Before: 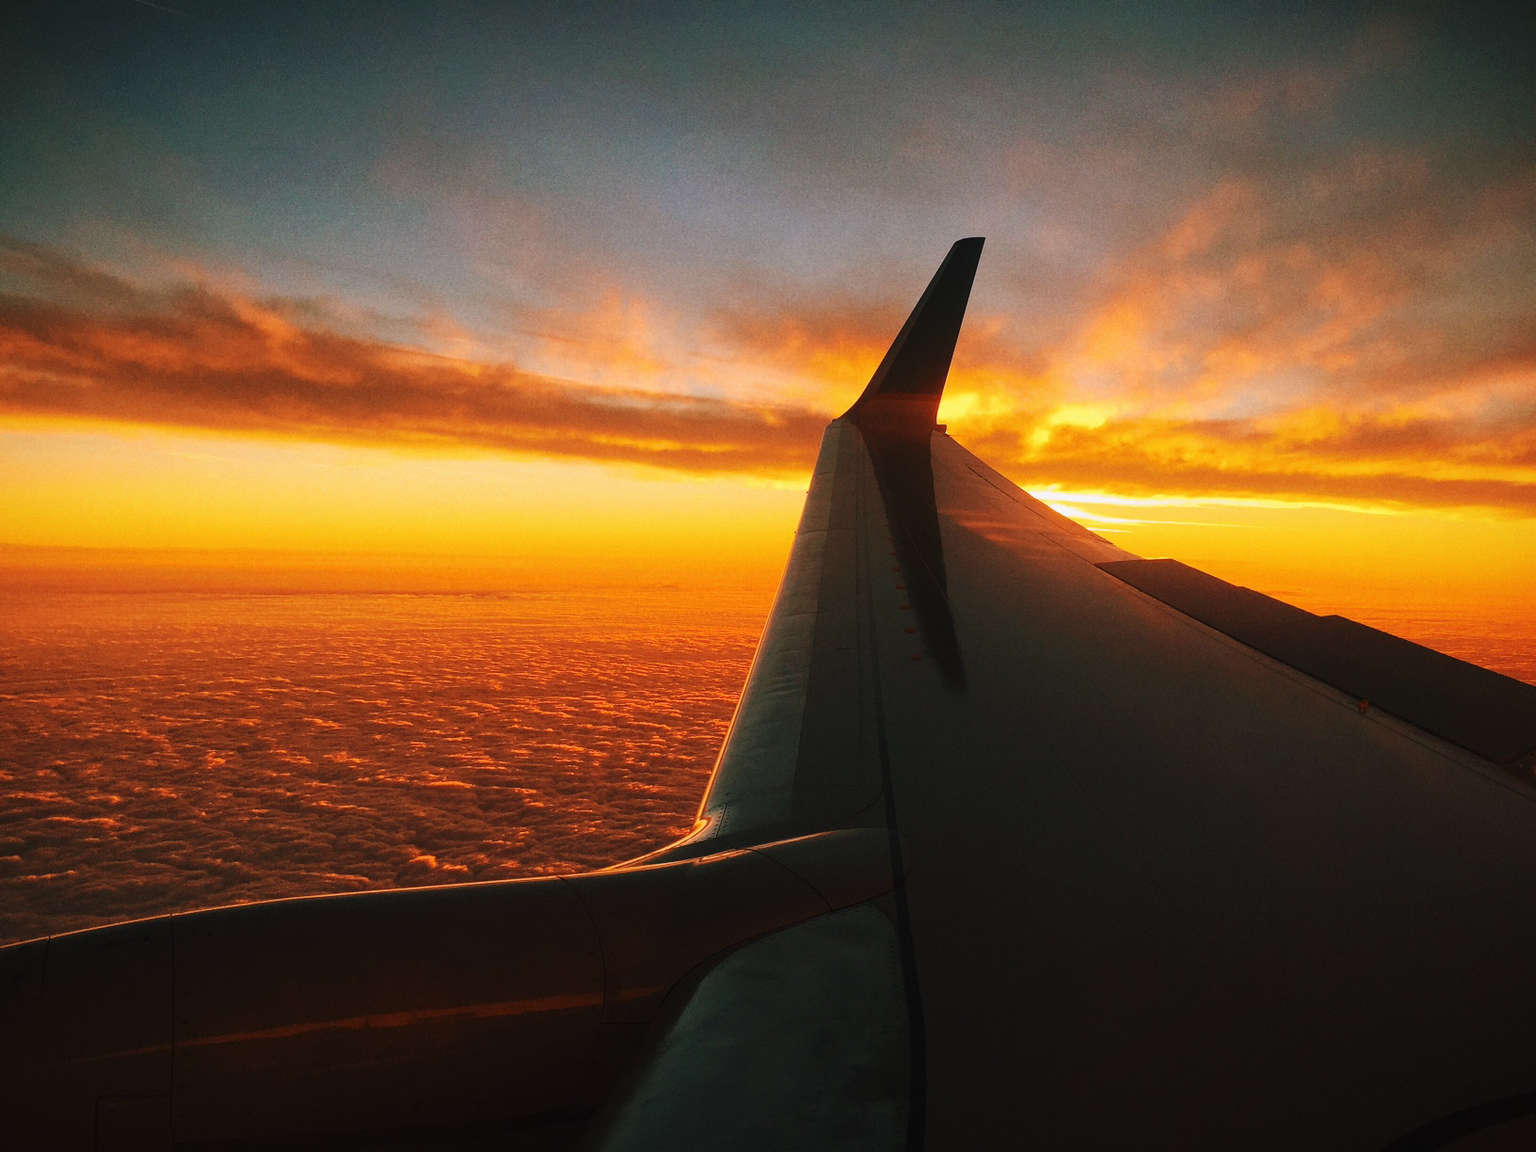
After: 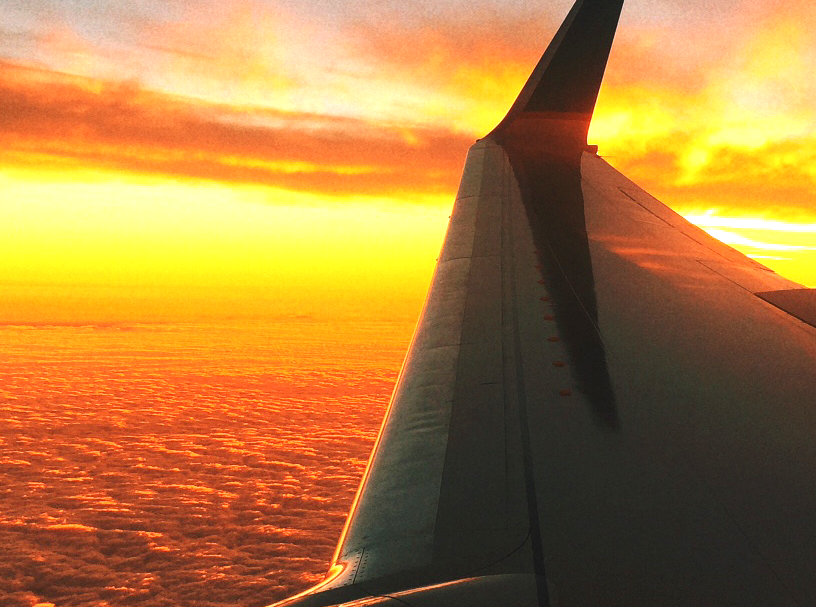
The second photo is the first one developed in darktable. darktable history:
exposure: black level correction 0, exposure 0.88 EV, compensate highlight preservation false
crop: left 25.033%, top 25.055%, right 24.929%, bottom 25.331%
